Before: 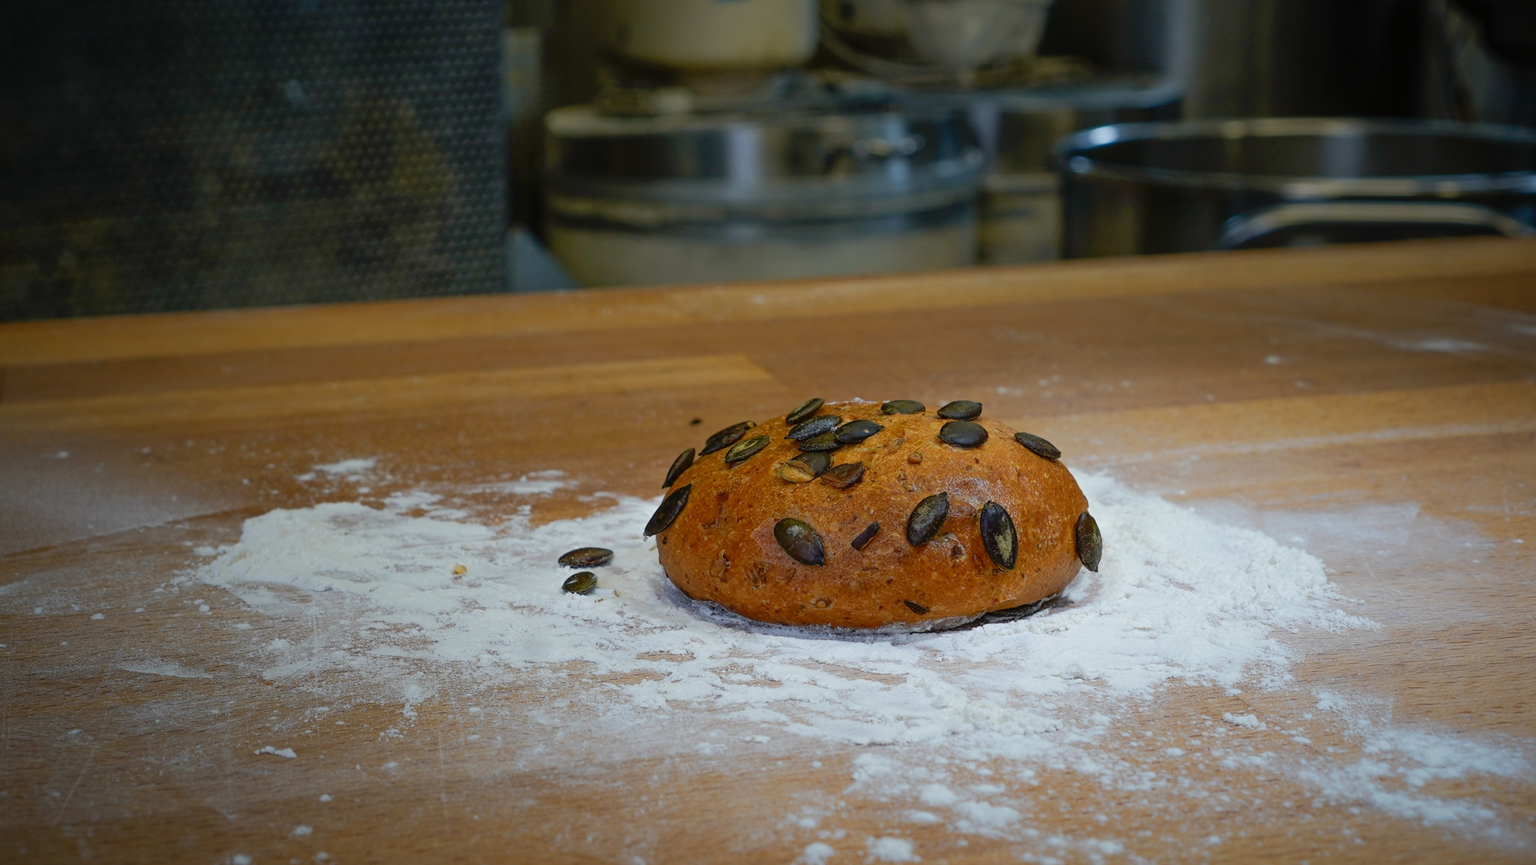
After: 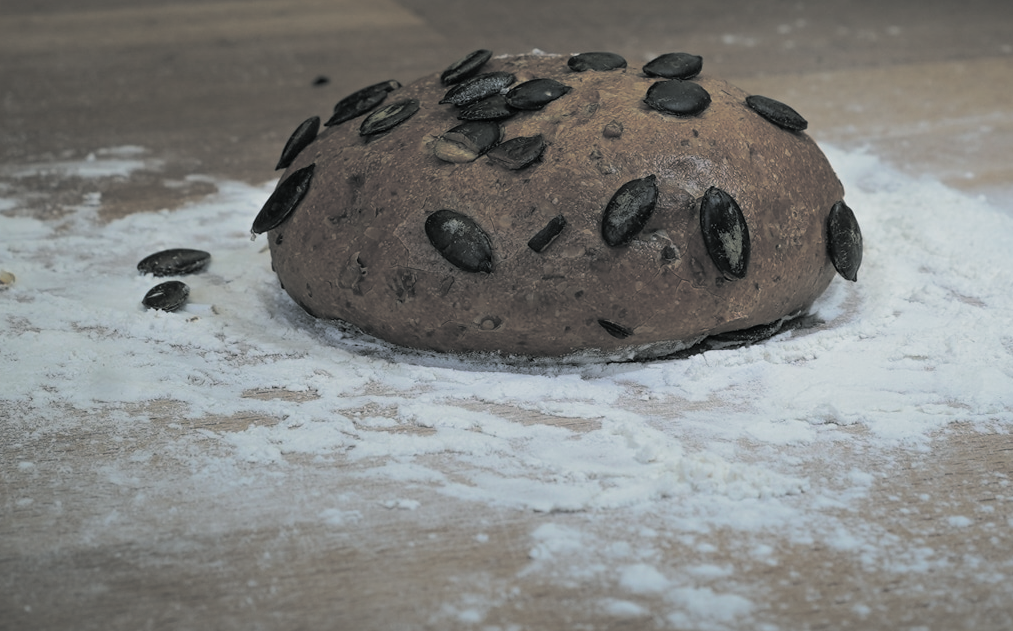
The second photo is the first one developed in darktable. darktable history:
split-toning: shadows › hue 190.8°, shadows › saturation 0.05, highlights › hue 54°, highlights › saturation 0.05, compress 0%
exposure: exposure -0.116 EV, compensate exposure bias true, compensate highlight preservation false
crop: left 29.672%, top 41.786%, right 20.851%, bottom 3.487%
